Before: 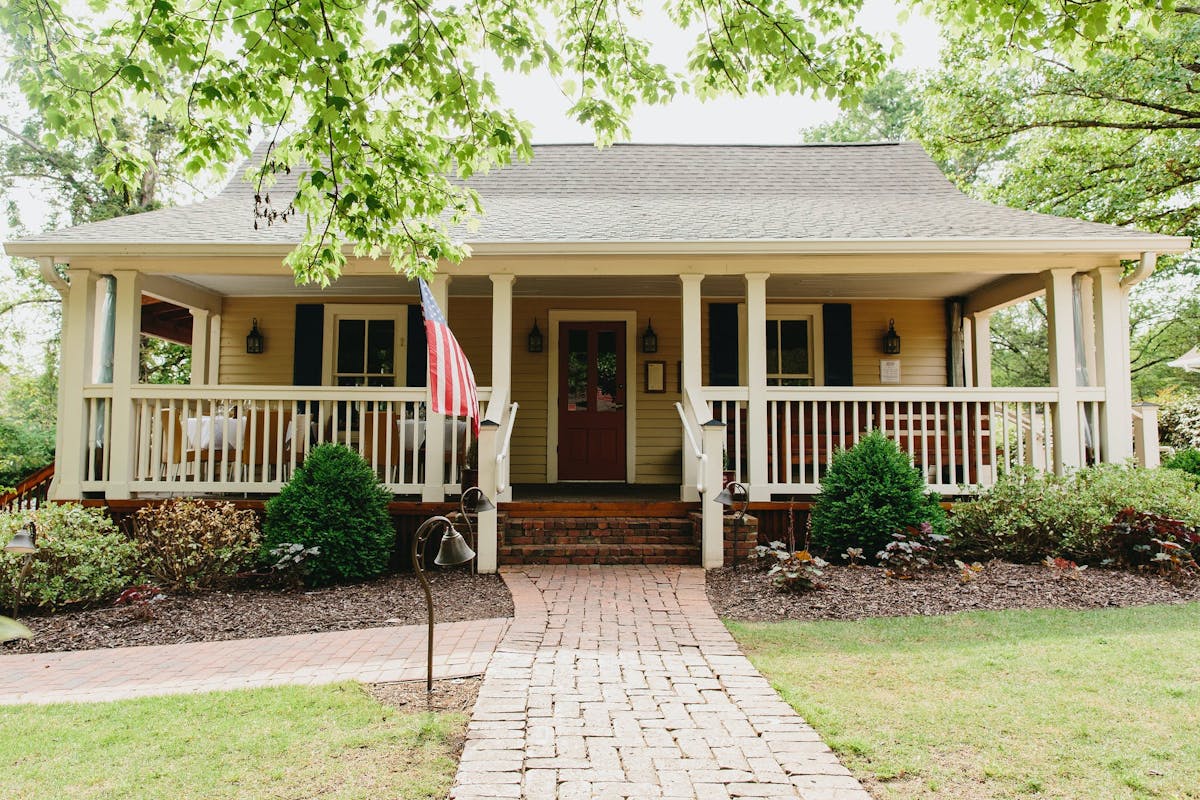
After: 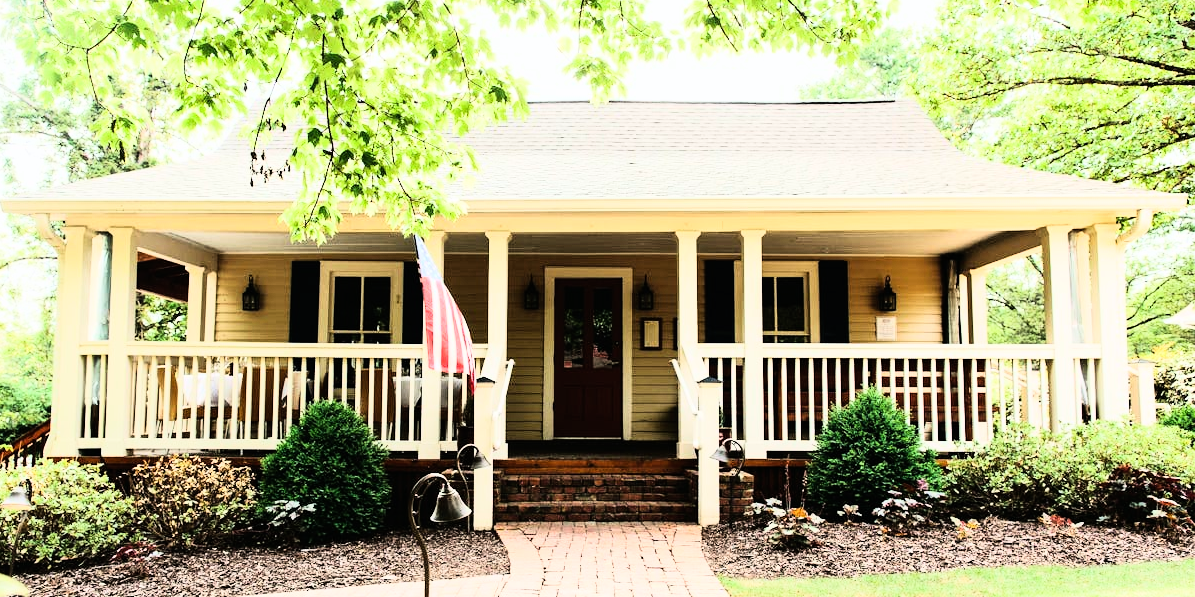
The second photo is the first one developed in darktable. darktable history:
crop: left 0.387%, top 5.469%, bottom 19.809%
tone equalizer: on, module defaults
rgb curve: curves: ch0 [(0, 0) (0.21, 0.15) (0.24, 0.21) (0.5, 0.75) (0.75, 0.96) (0.89, 0.99) (1, 1)]; ch1 [(0, 0.02) (0.21, 0.13) (0.25, 0.2) (0.5, 0.67) (0.75, 0.9) (0.89, 0.97) (1, 1)]; ch2 [(0, 0.02) (0.21, 0.13) (0.25, 0.2) (0.5, 0.67) (0.75, 0.9) (0.89, 0.97) (1, 1)], compensate middle gray true
